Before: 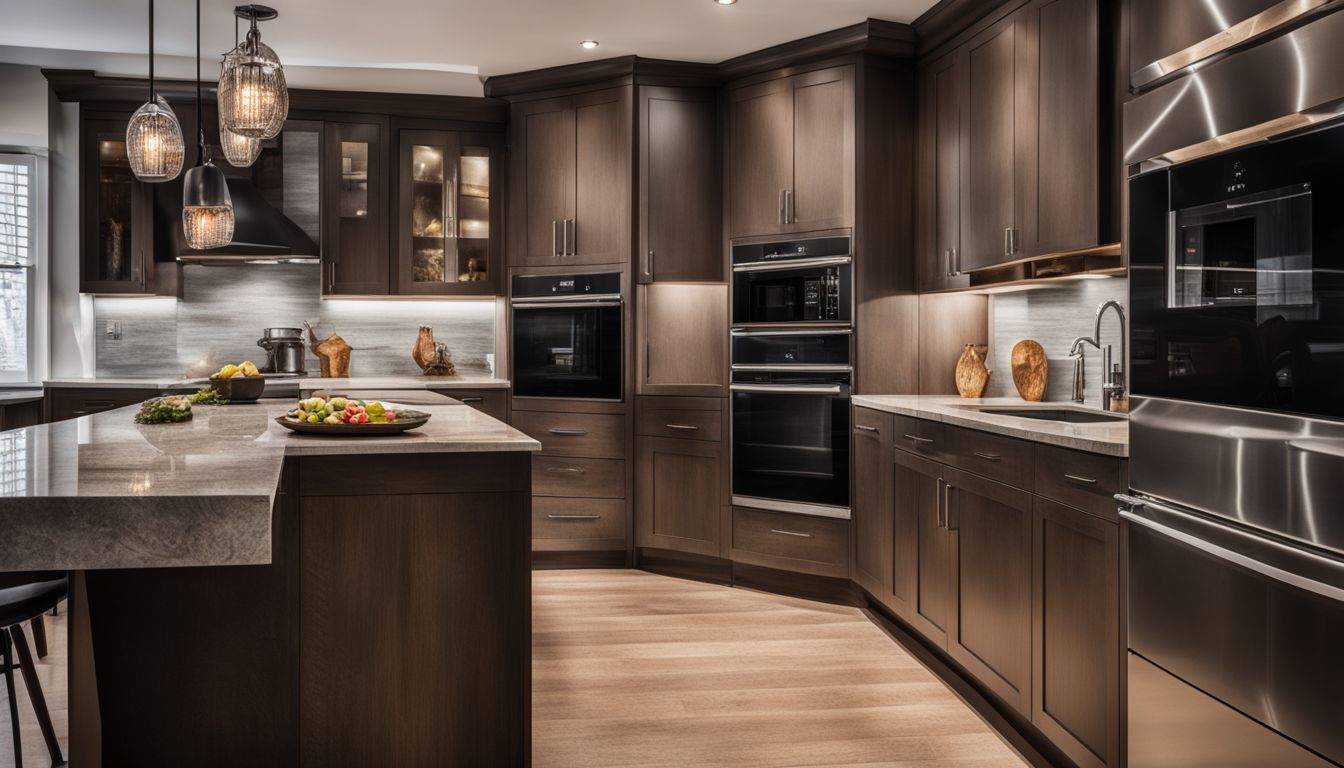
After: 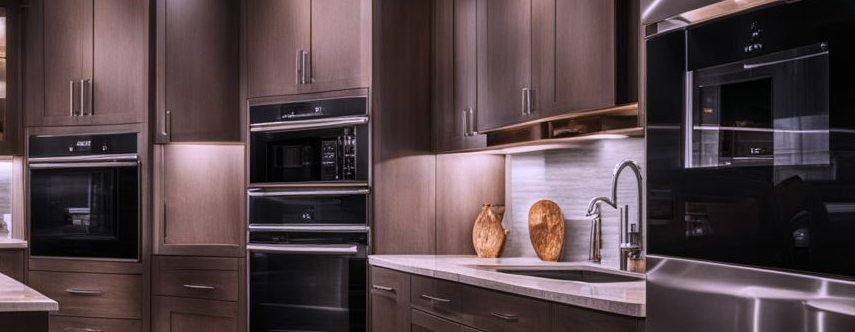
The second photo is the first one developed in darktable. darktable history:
white balance: red 1.042, blue 1.17
crop: left 36.005%, top 18.293%, right 0.31%, bottom 38.444%
